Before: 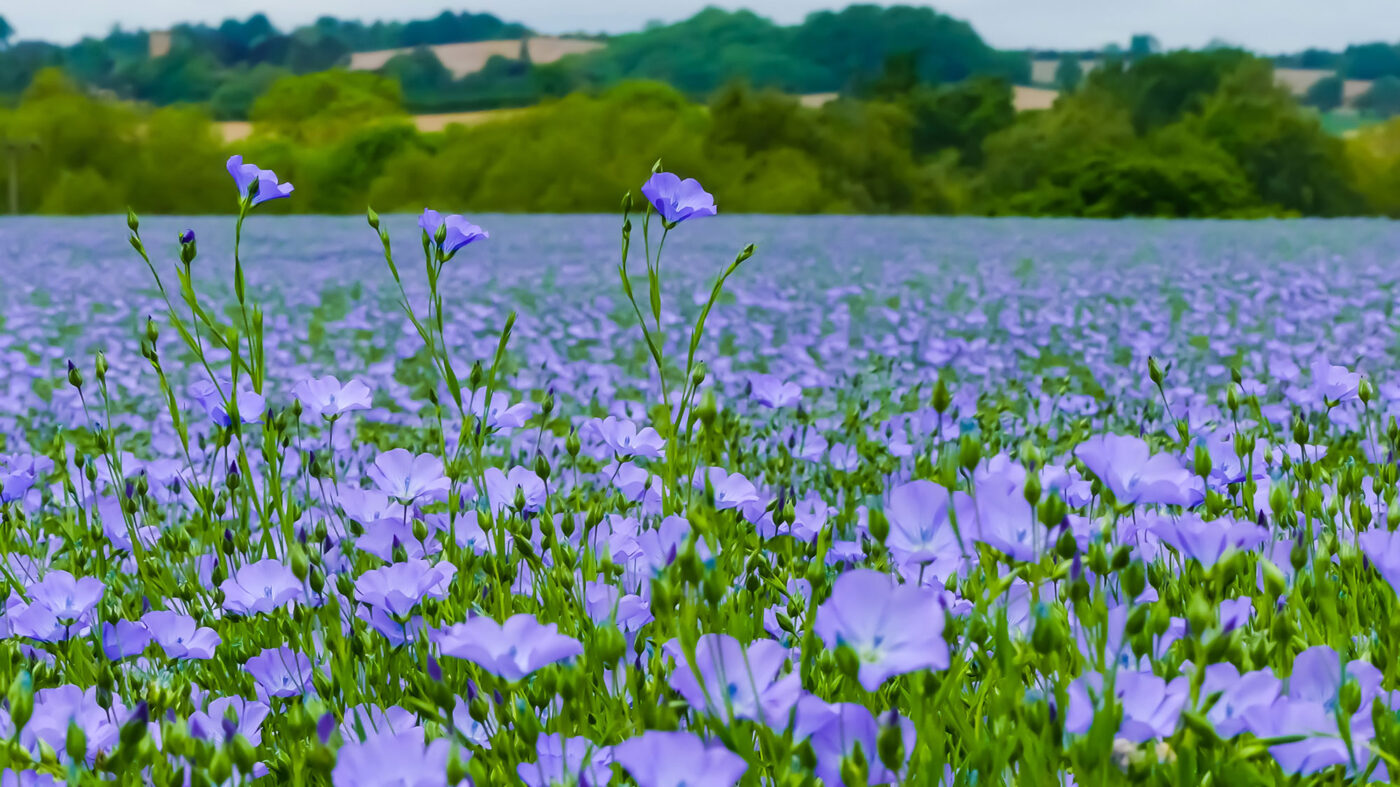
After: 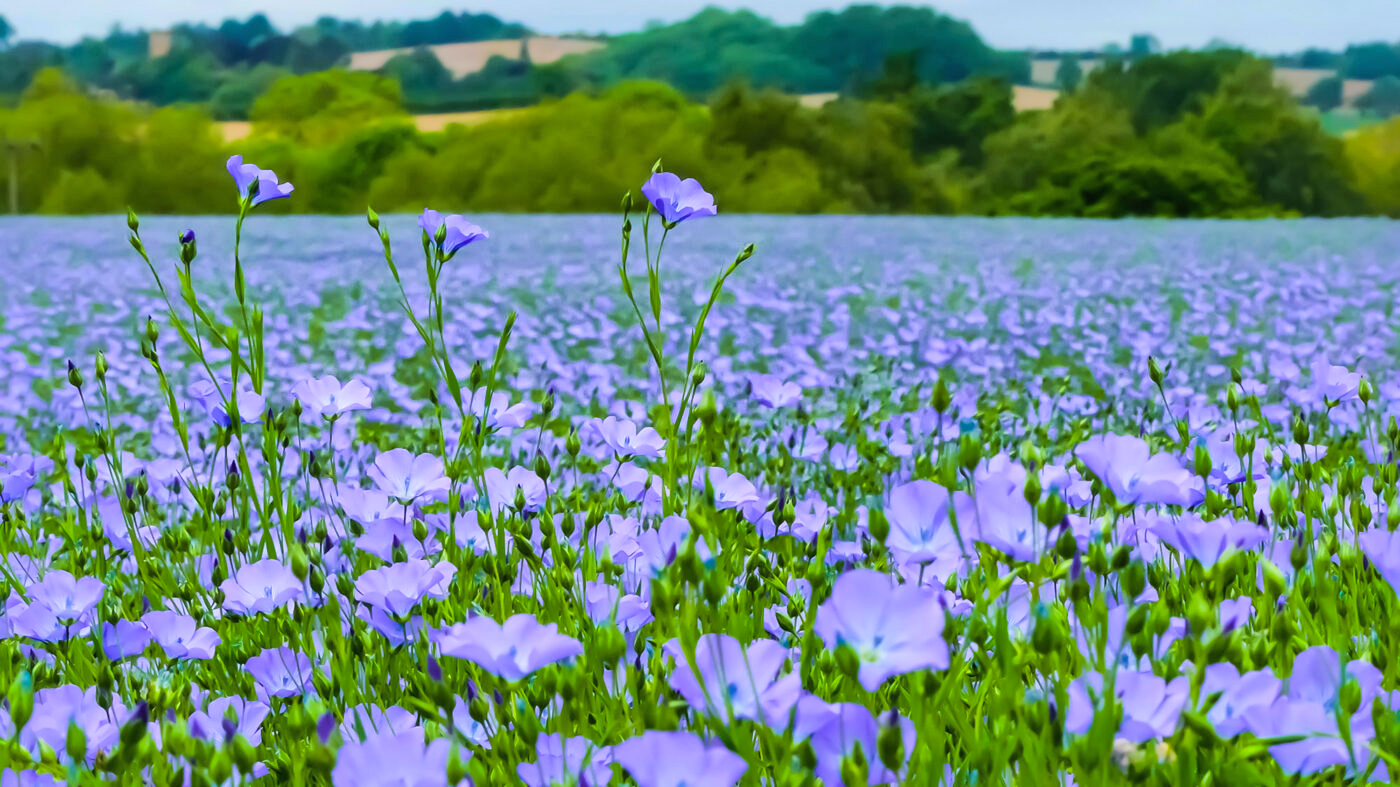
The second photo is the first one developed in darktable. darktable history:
shadows and highlights: shadows 25, highlights -70
base curve: curves: ch0 [(0, 0) (0.005, 0.002) (0.193, 0.295) (0.399, 0.664) (0.75, 0.928) (1, 1)]
